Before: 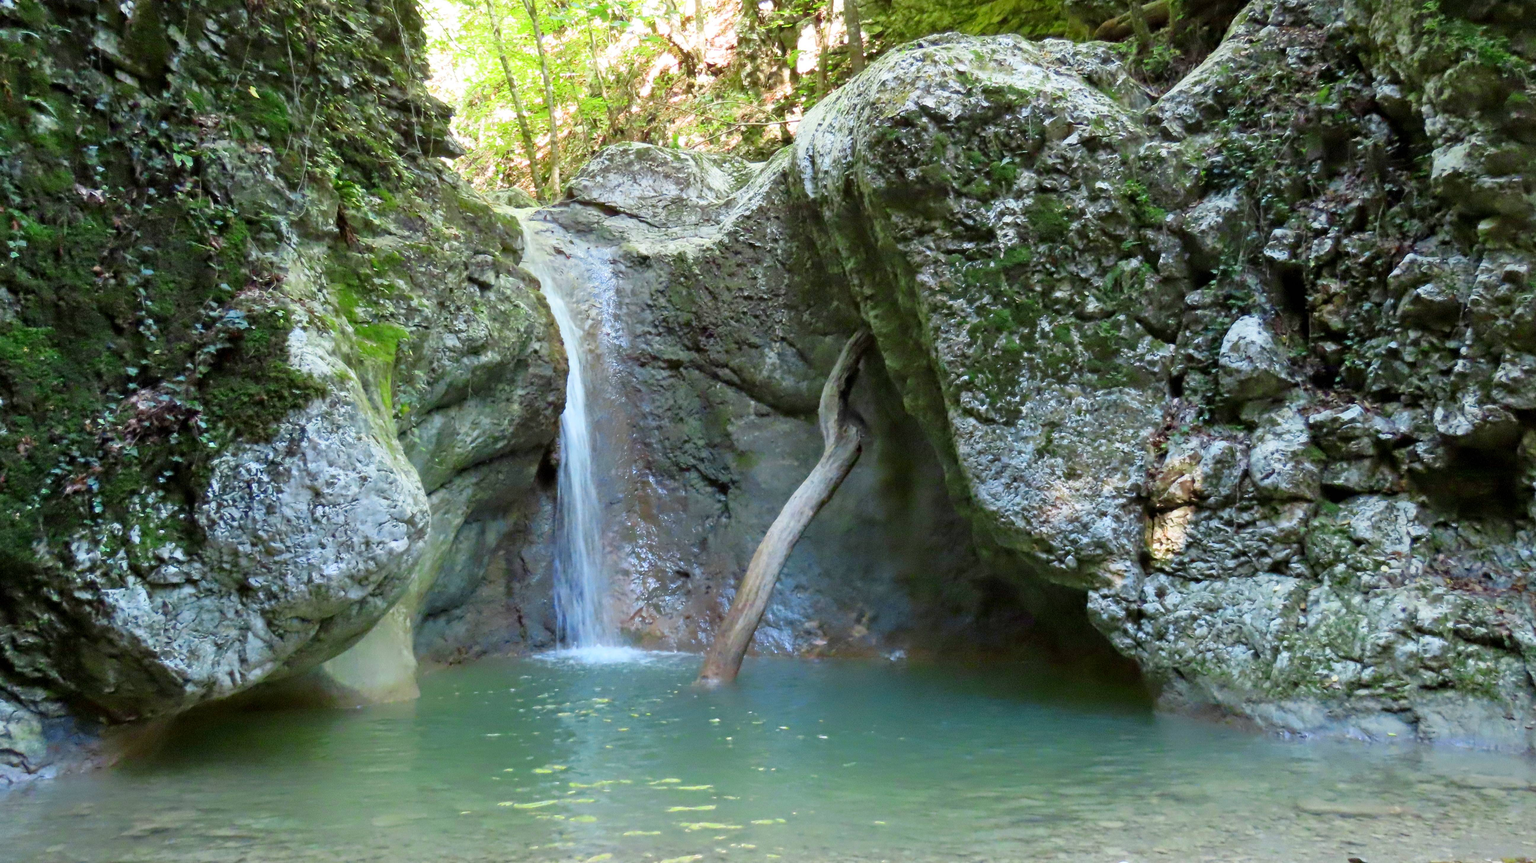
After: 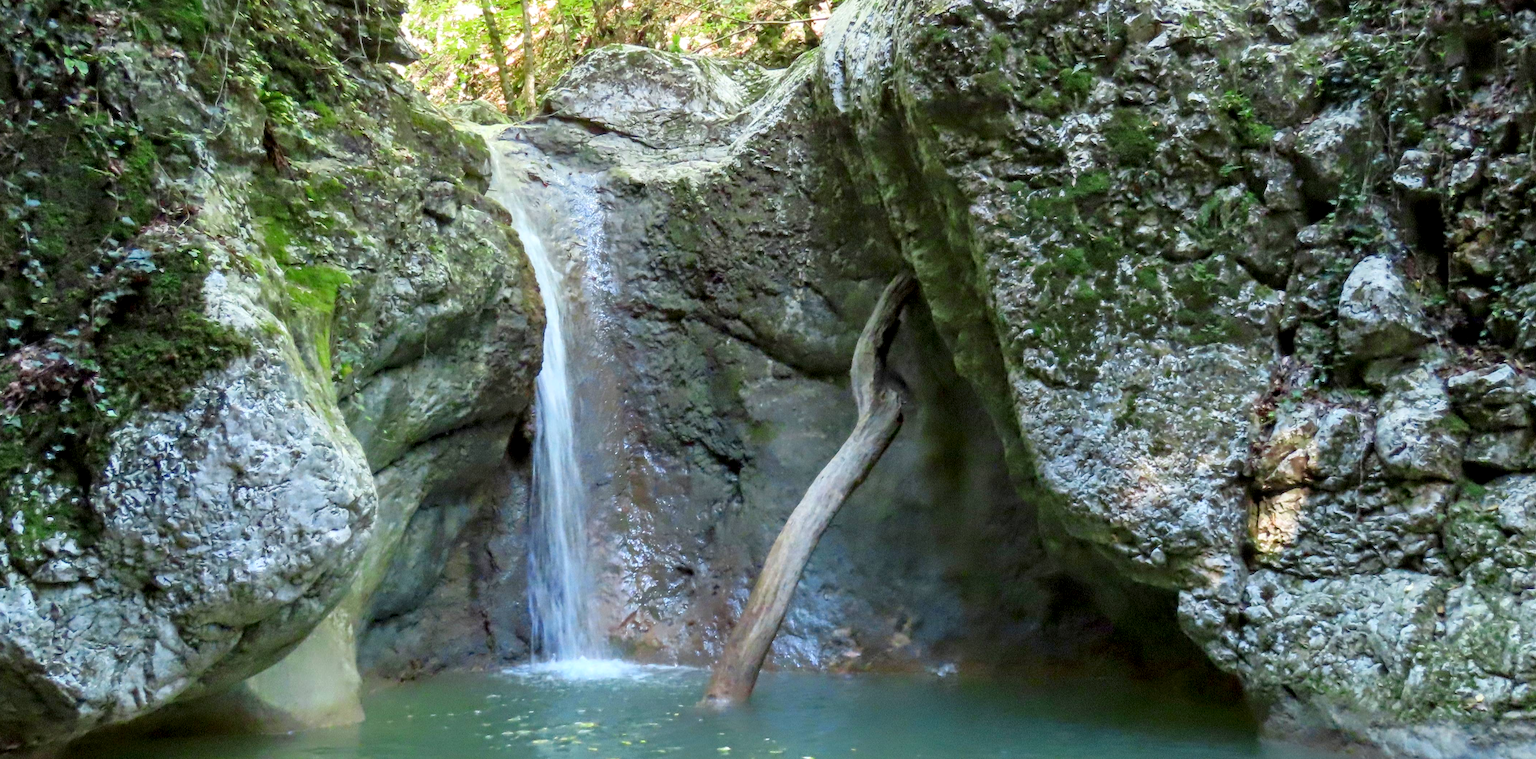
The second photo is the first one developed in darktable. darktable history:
crop: left 7.873%, top 12.273%, right 10.065%, bottom 15.474%
local contrast: on, module defaults
